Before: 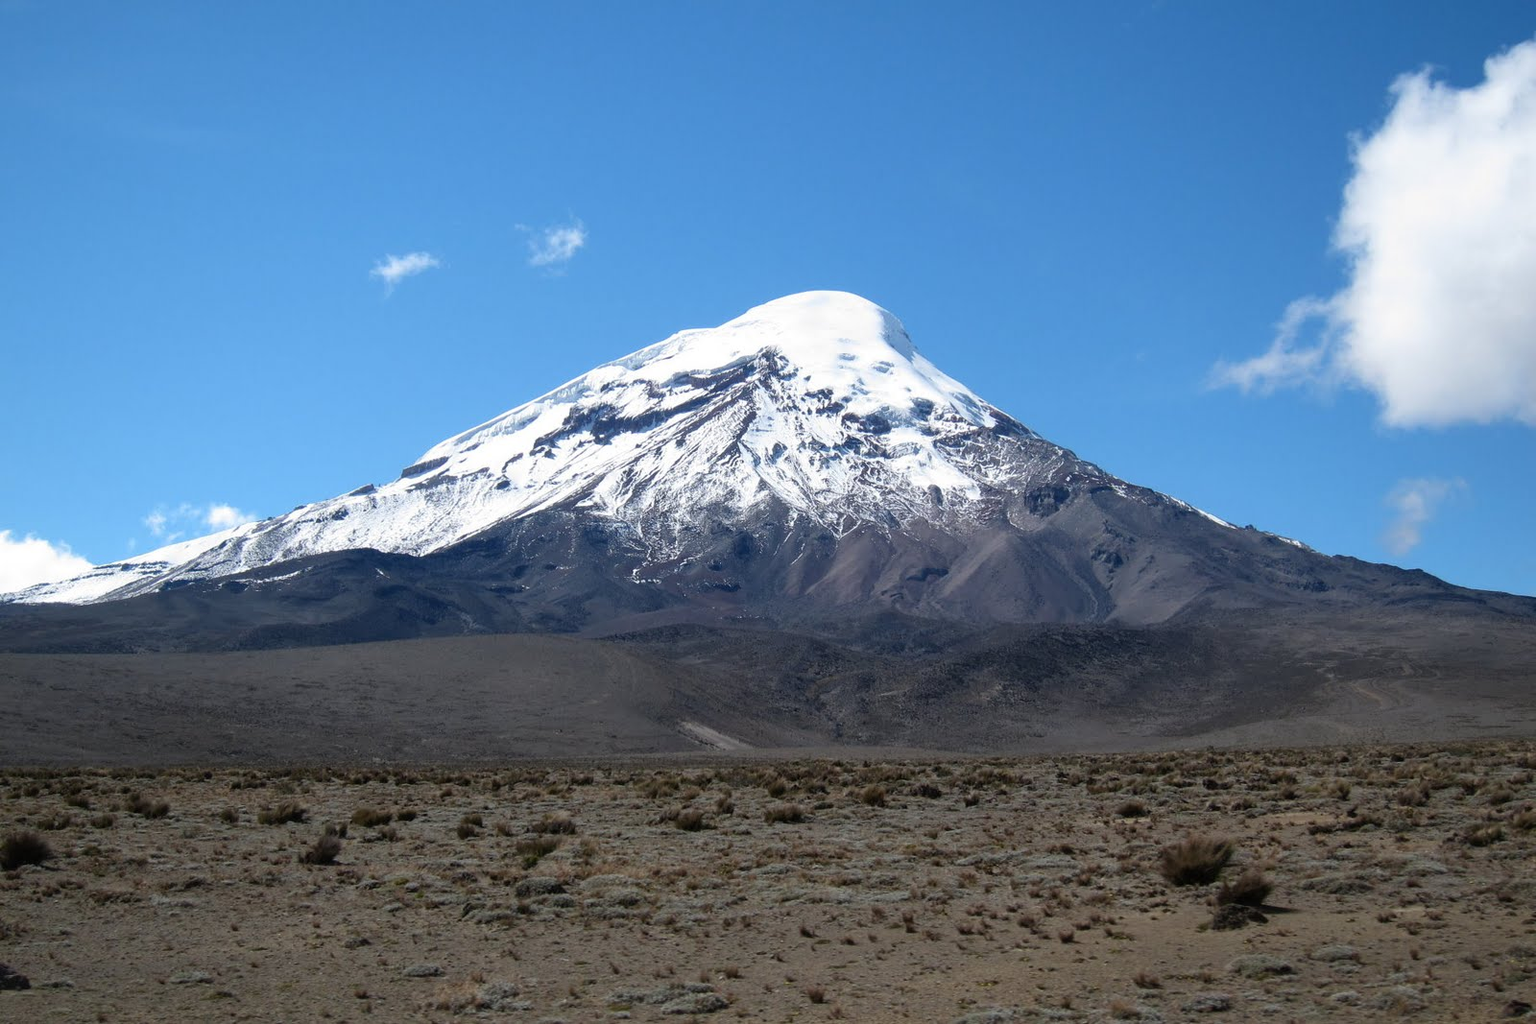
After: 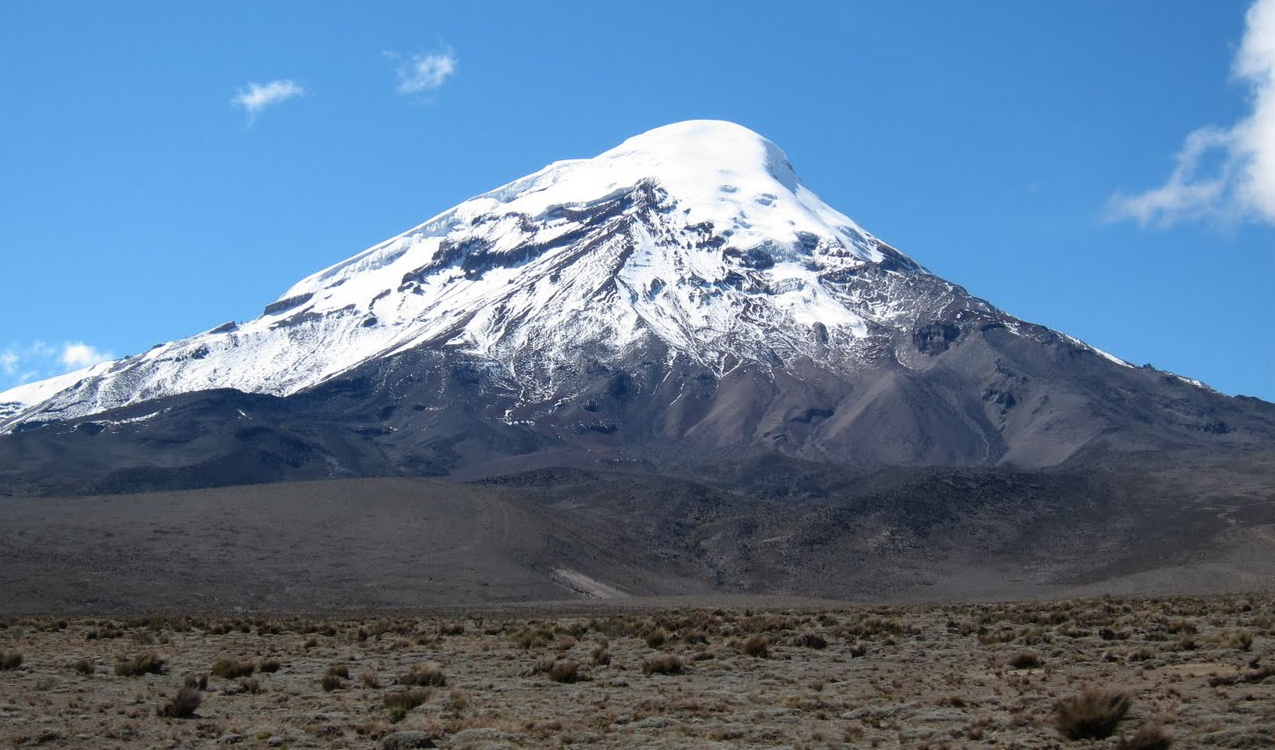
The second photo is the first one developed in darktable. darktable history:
crop: left 9.67%, top 17.232%, right 10.602%, bottom 12.39%
